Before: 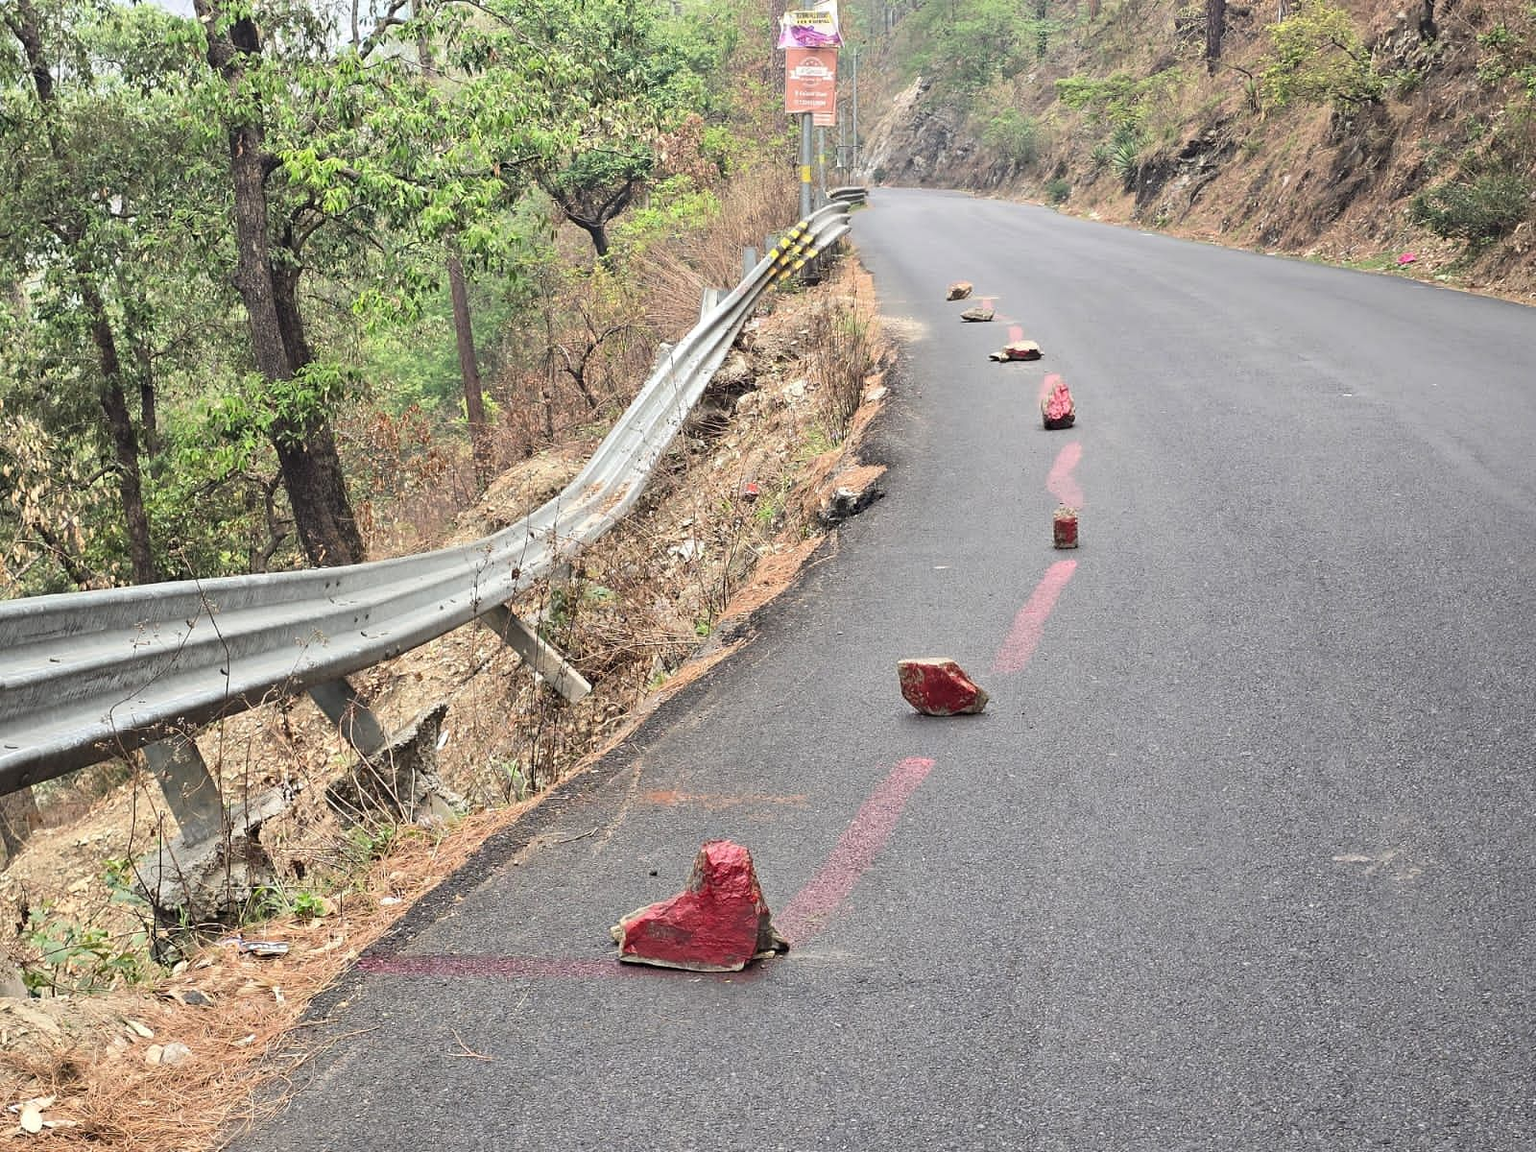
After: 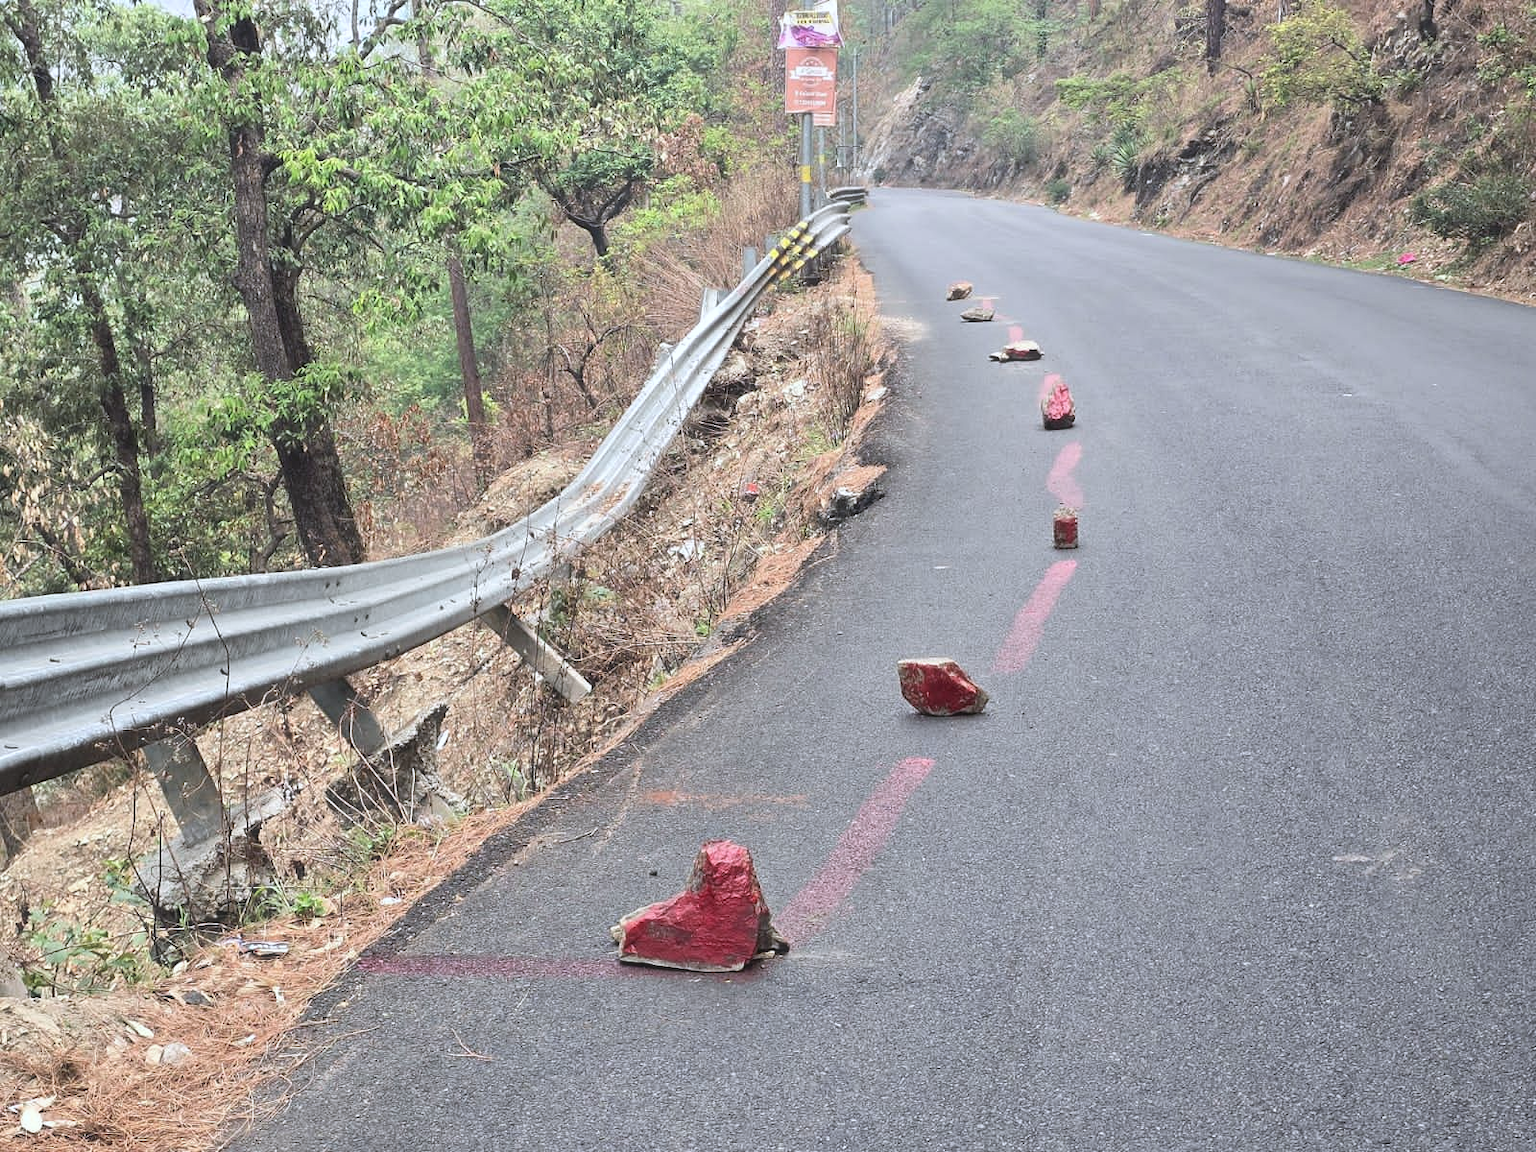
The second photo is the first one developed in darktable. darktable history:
exposure: compensate highlight preservation false
white balance: emerald 1
color correction: highlights a* -0.772, highlights b* -8.92
haze removal: strength -0.05
